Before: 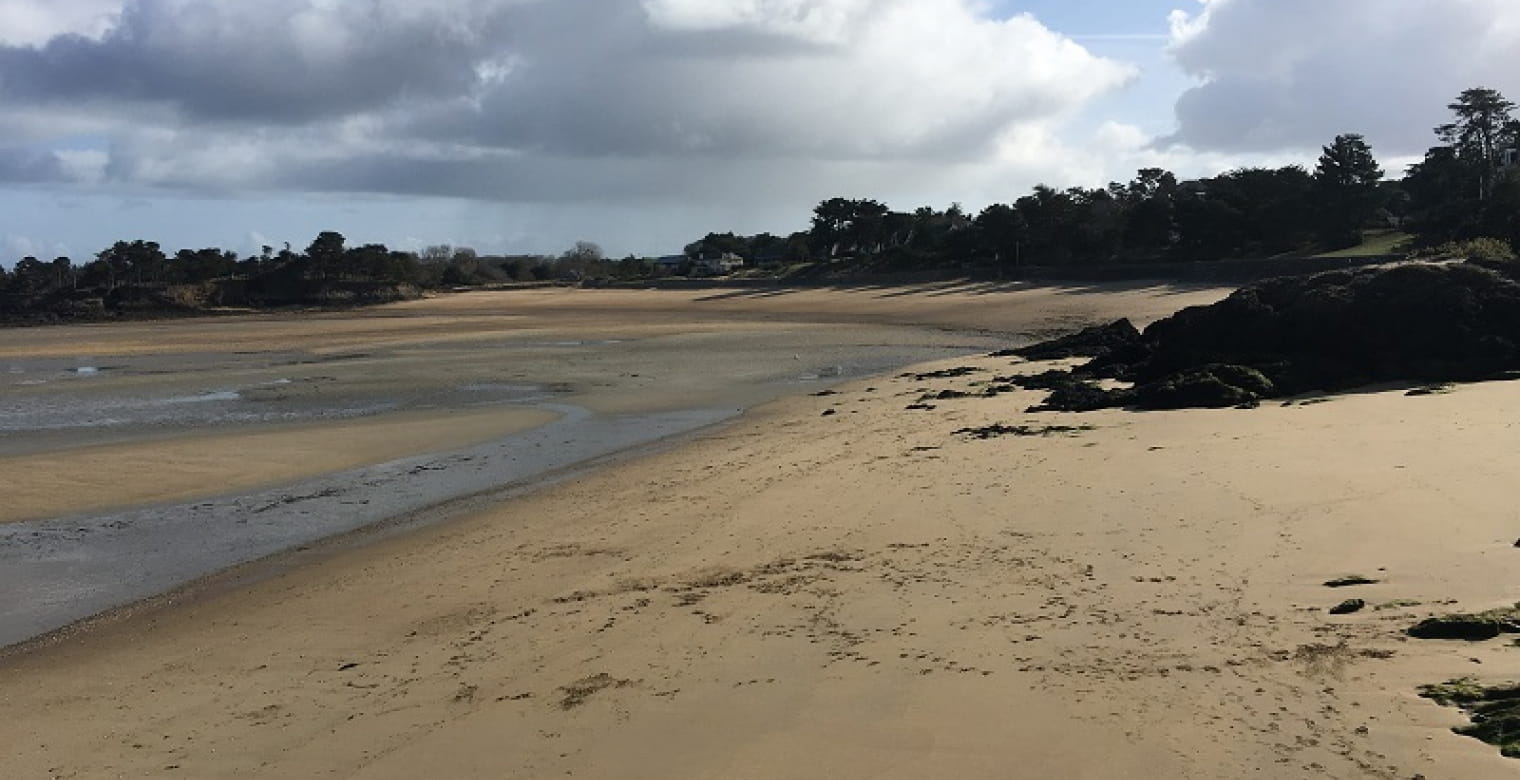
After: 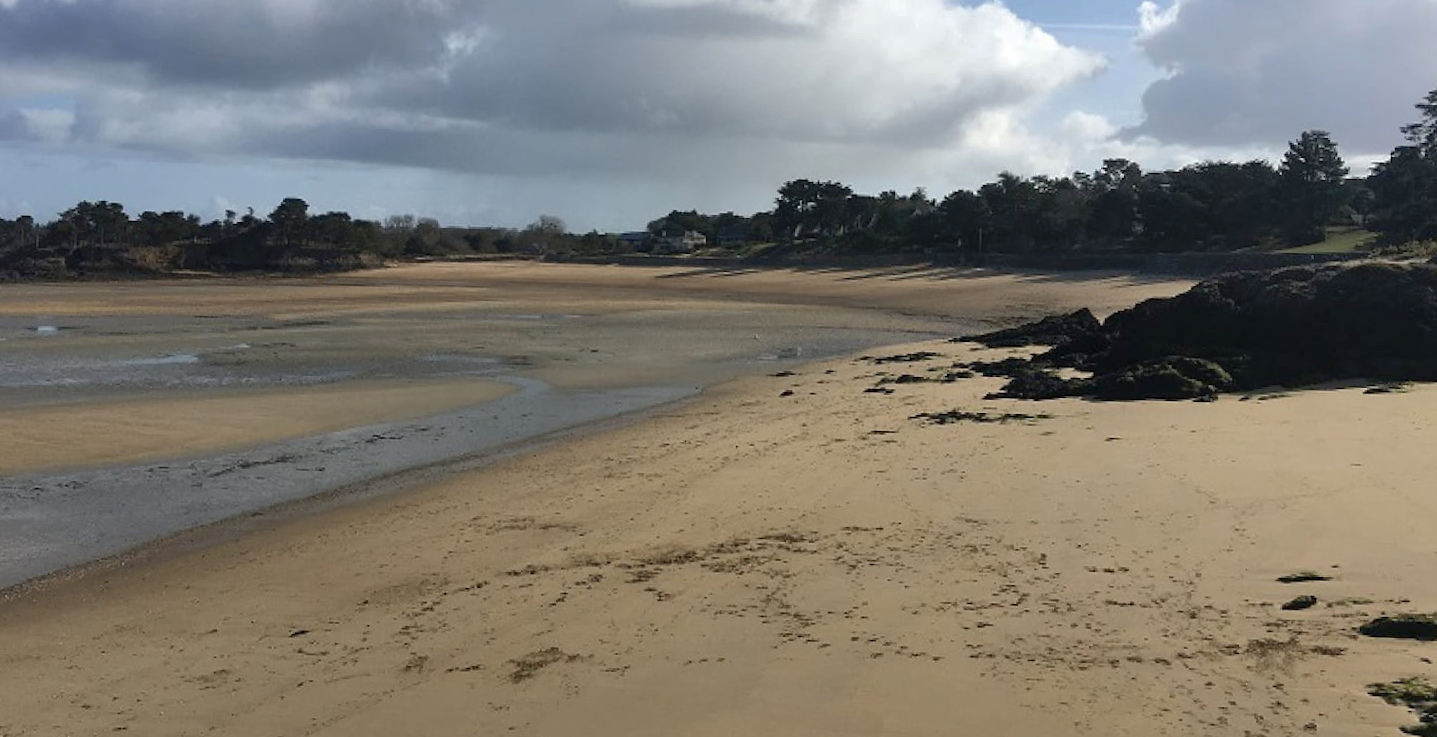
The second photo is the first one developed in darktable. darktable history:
crop and rotate: angle -1.69°
shadows and highlights: on, module defaults
